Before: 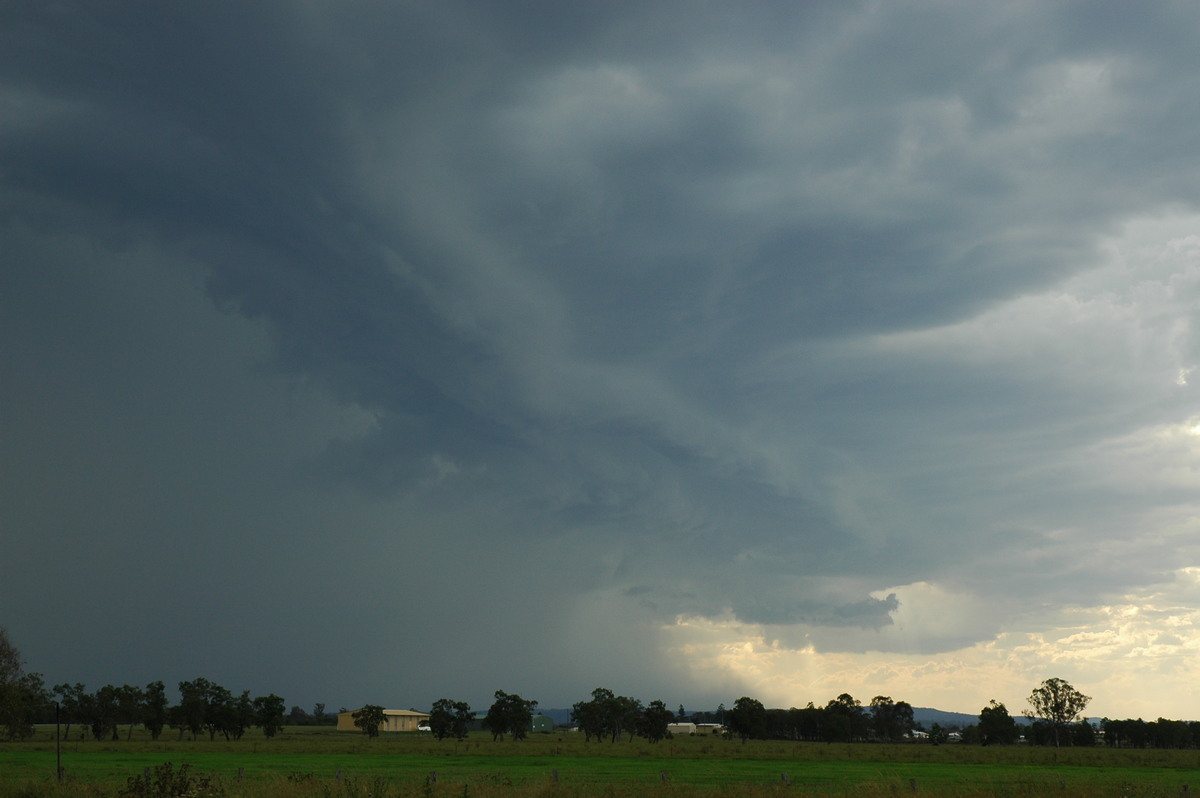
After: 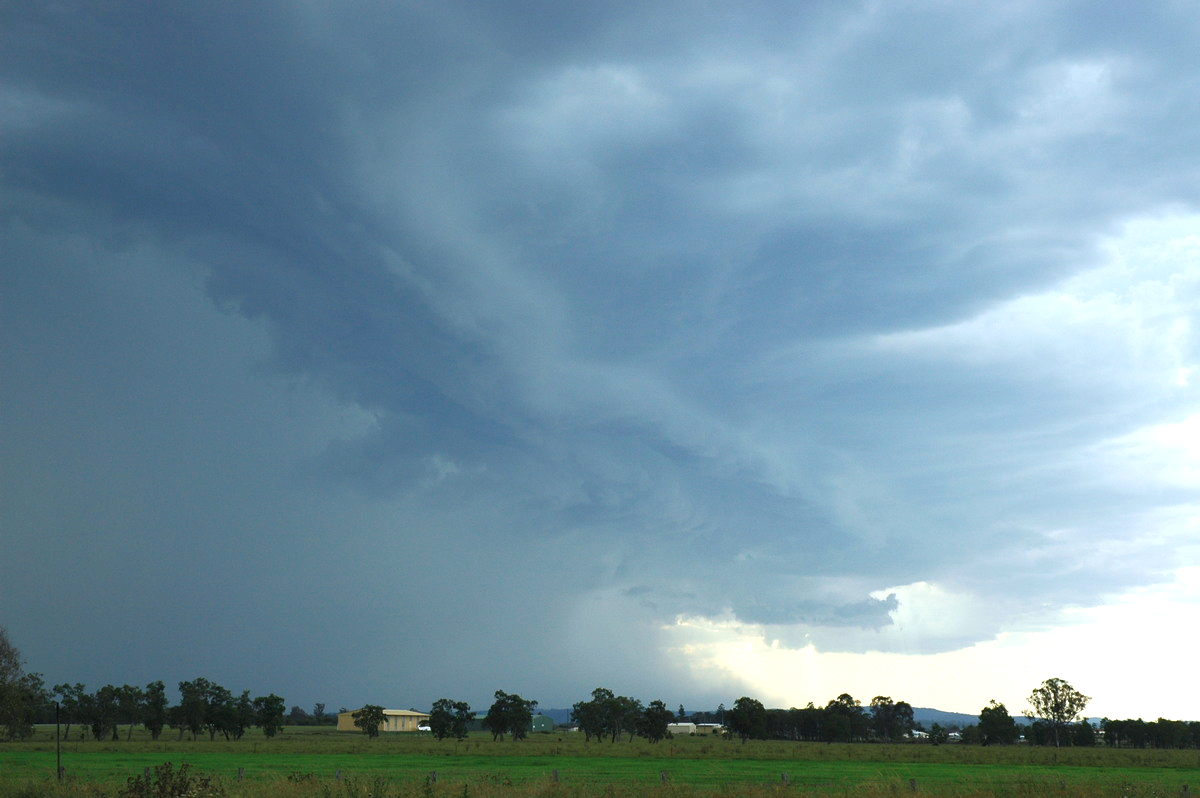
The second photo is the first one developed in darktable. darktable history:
exposure: black level correction 0, exposure 1 EV, compensate exposure bias true, compensate highlight preservation false
color calibration: x 0.372, y 0.386, temperature 4283.97 K
